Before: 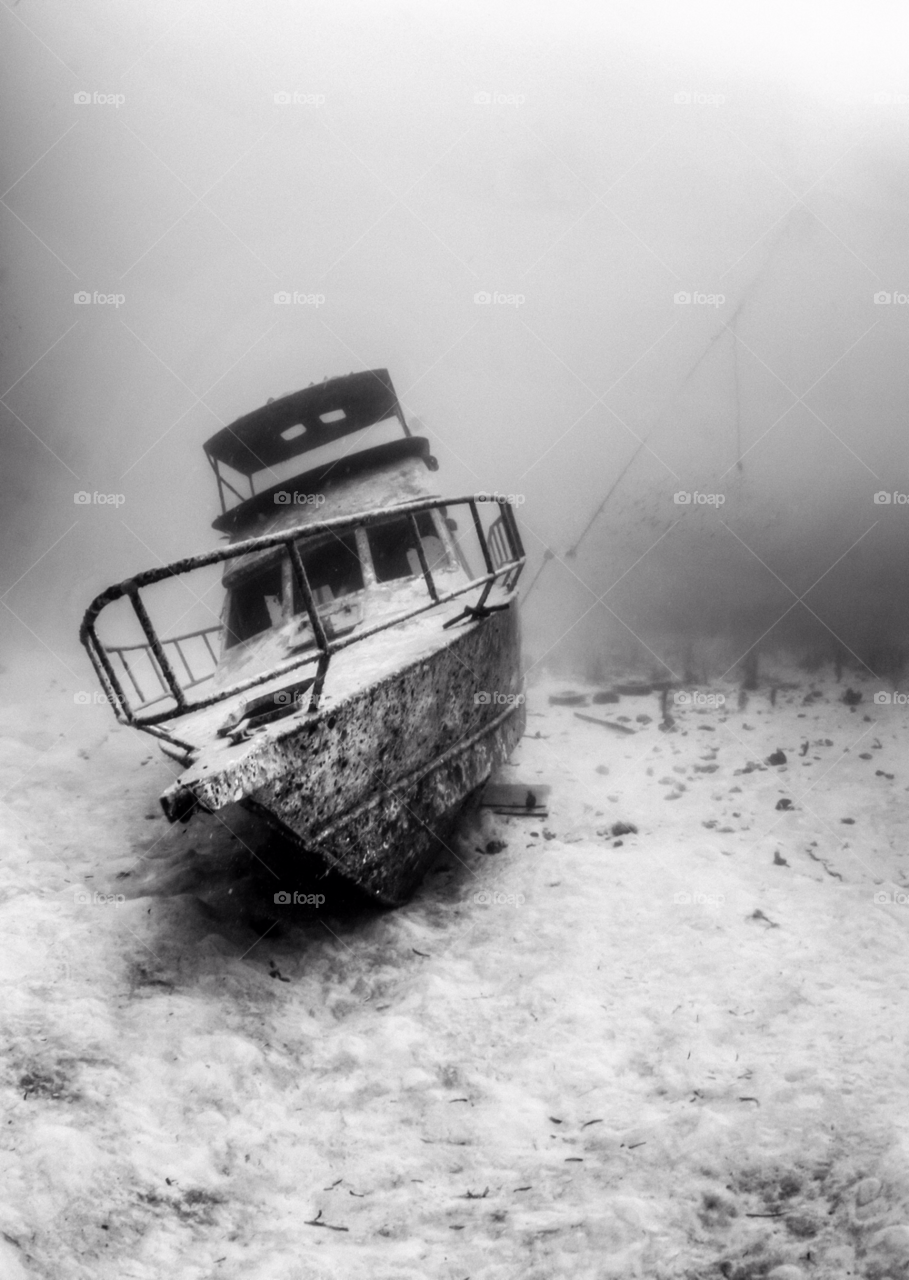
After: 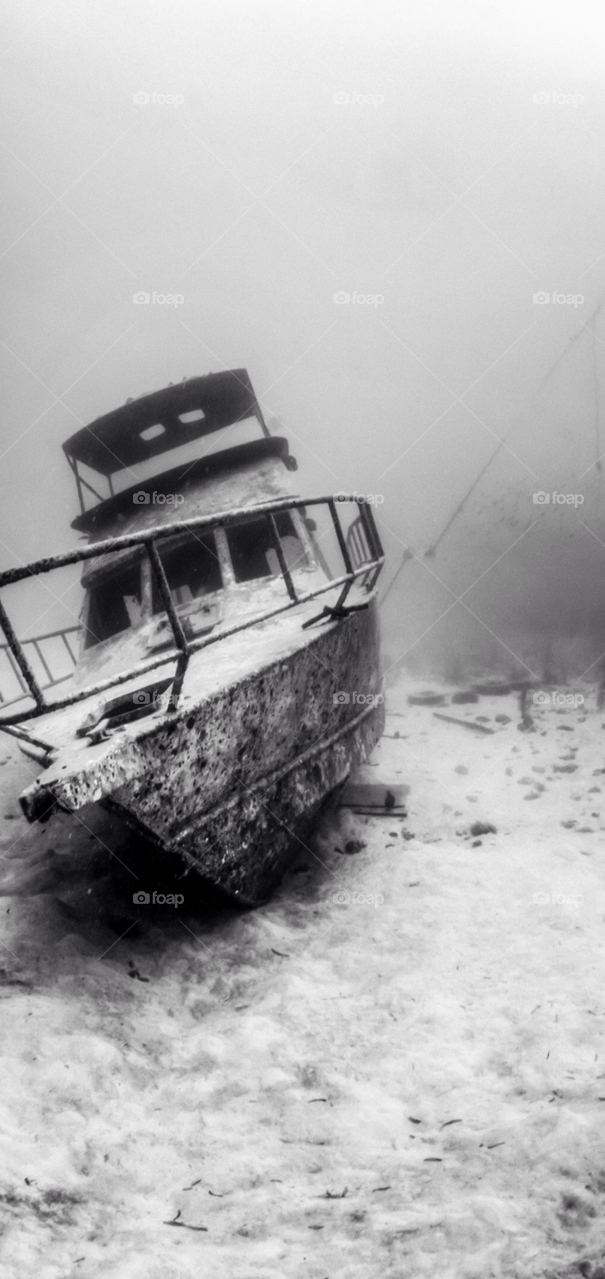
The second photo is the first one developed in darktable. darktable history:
crop and rotate: left 15.566%, right 17.781%
